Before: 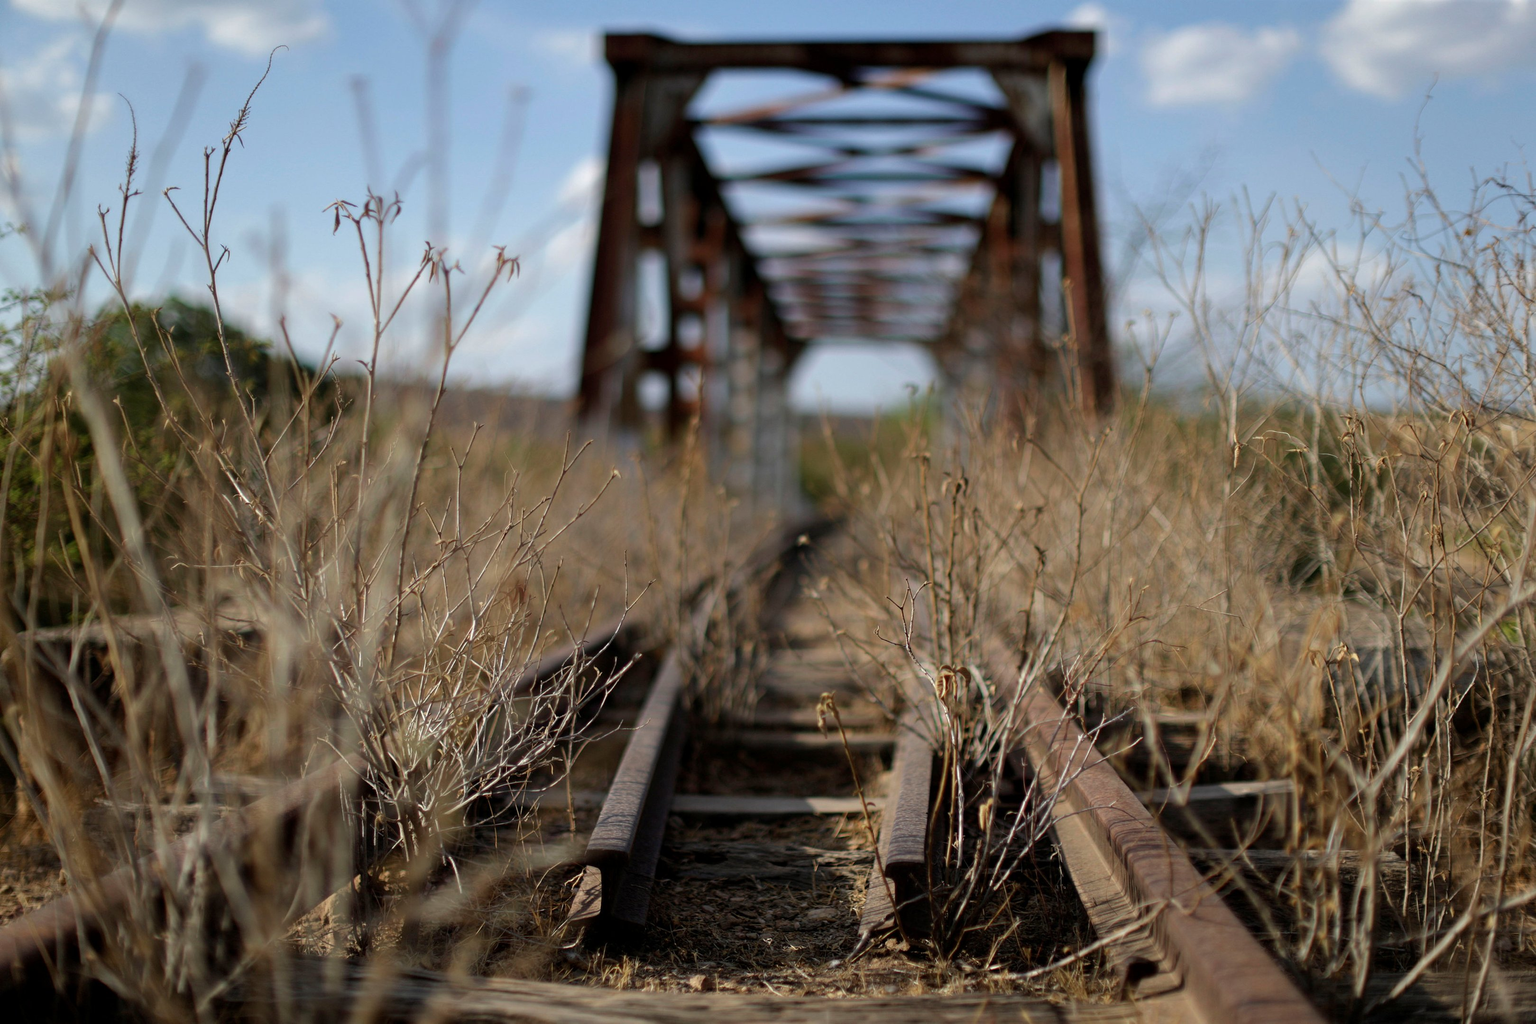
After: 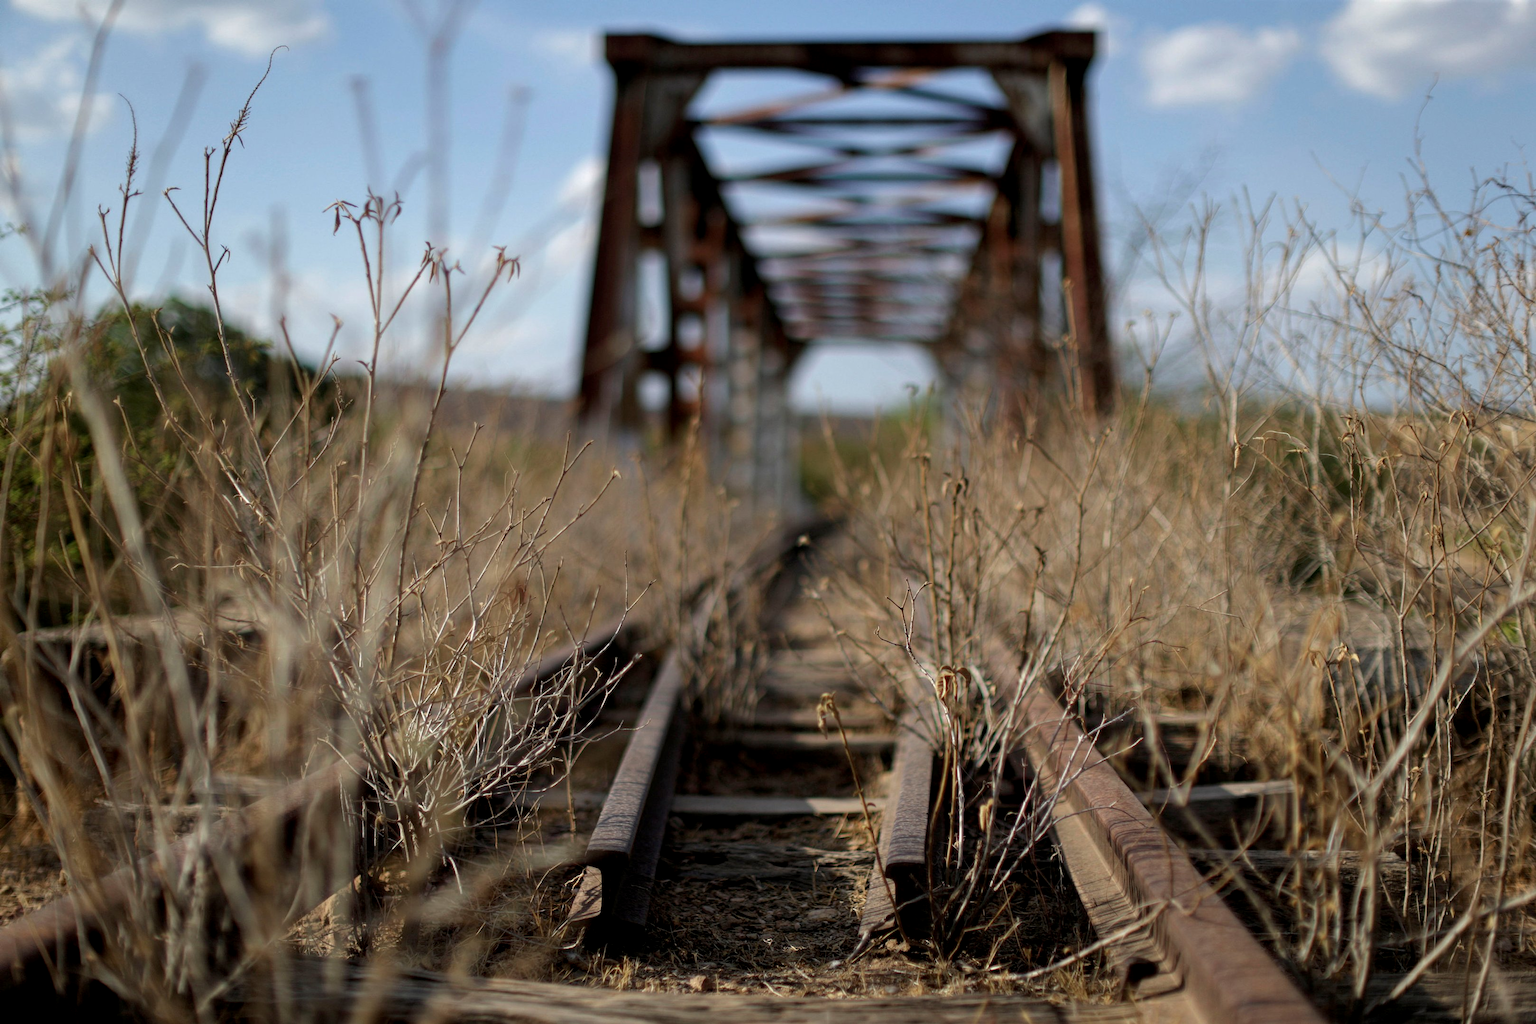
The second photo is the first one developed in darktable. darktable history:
local contrast: highlights 100%, shadows 99%, detail 120%, midtone range 0.2
